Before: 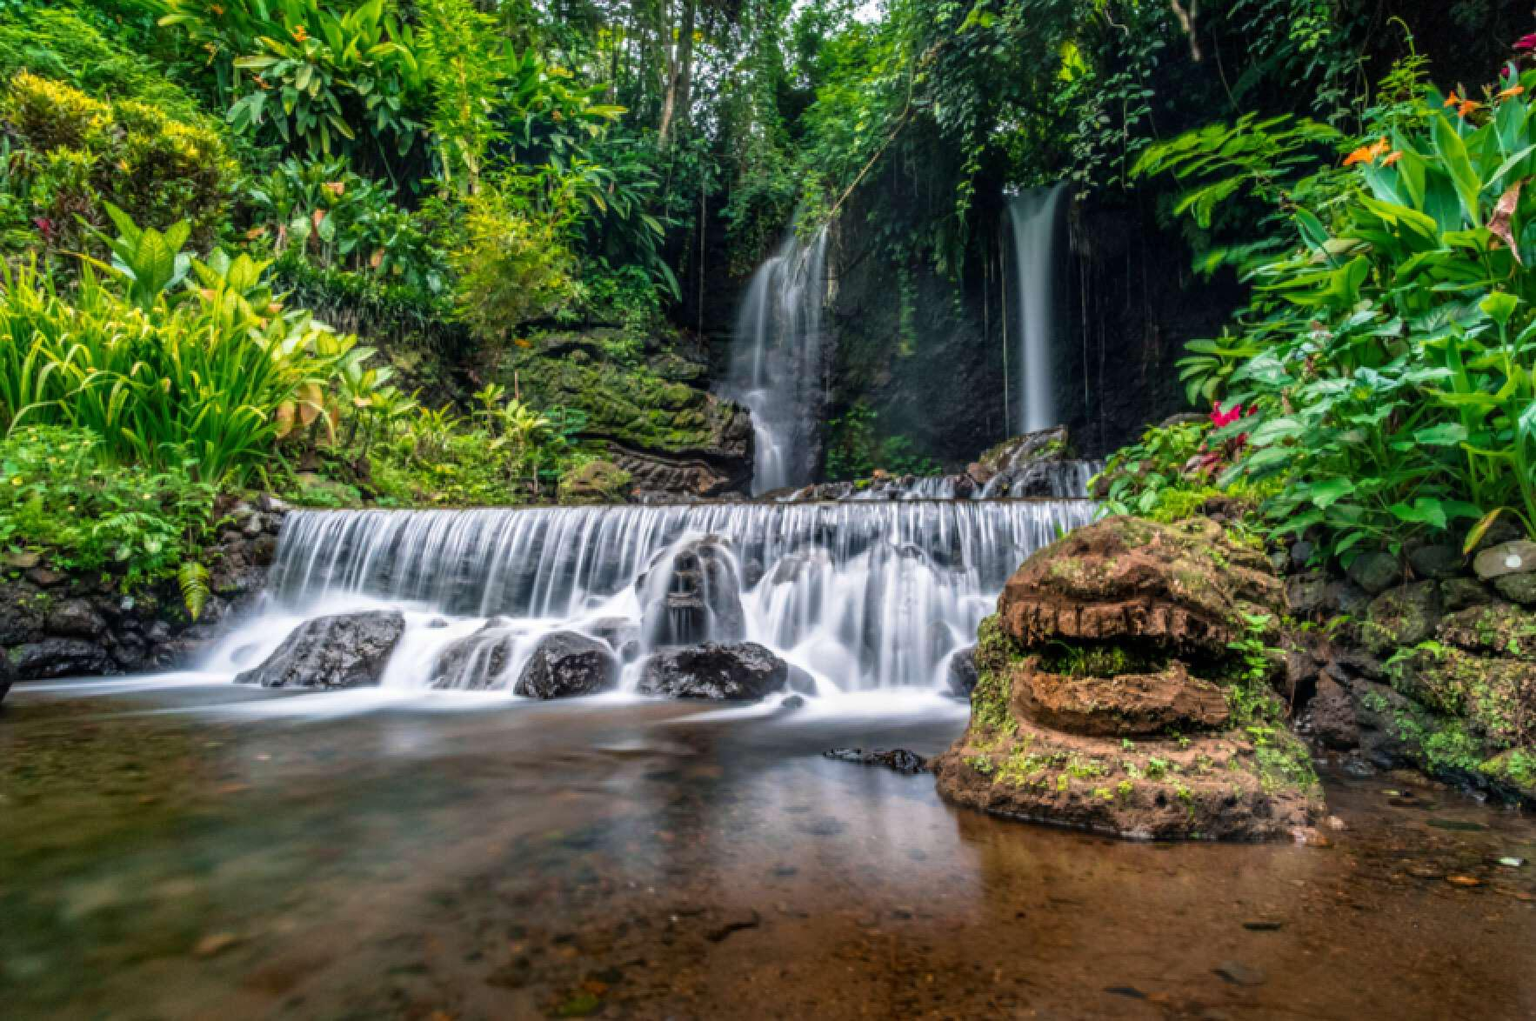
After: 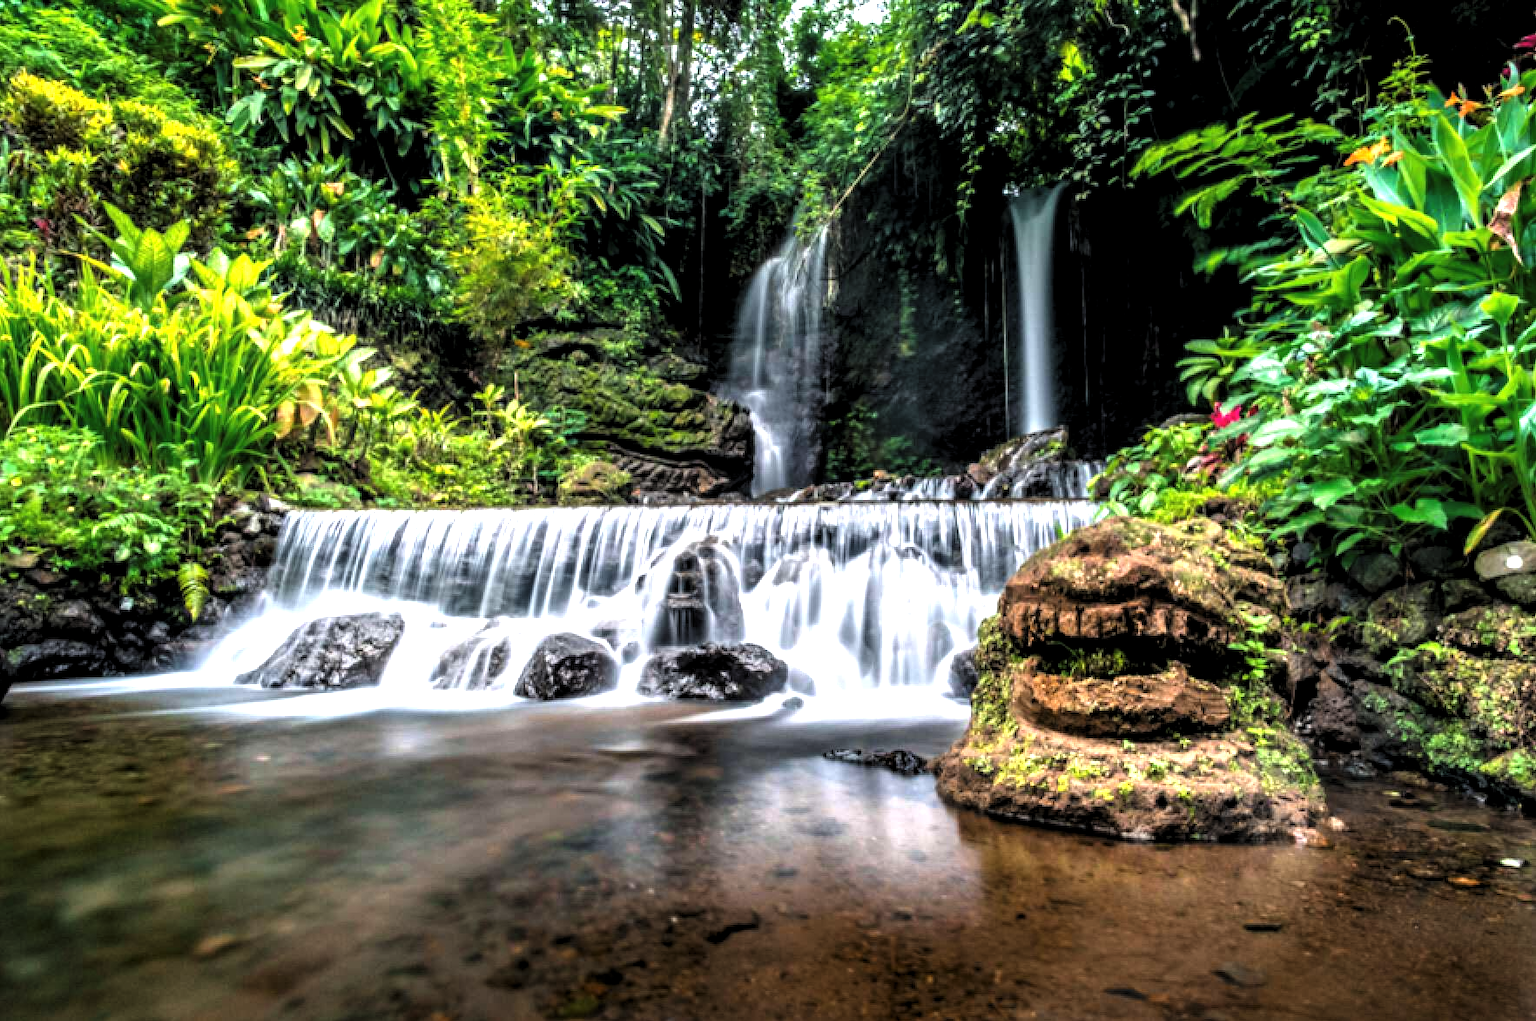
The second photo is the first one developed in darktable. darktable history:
crop and rotate: left 0.11%, bottom 0.014%
tone equalizer: -8 EV -0.382 EV, -7 EV -0.361 EV, -6 EV -0.322 EV, -5 EV -0.25 EV, -3 EV 0.203 EV, -2 EV 0.338 EV, -1 EV 0.385 EV, +0 EV 0.392 EV, mask exposure compensation -0.484 EV
exposure: black level correction 0, exposure 0.696 EV, compensate exposure bias true, compensate highlight preservation false
levels: levels [0.116, 0.574, 1]
